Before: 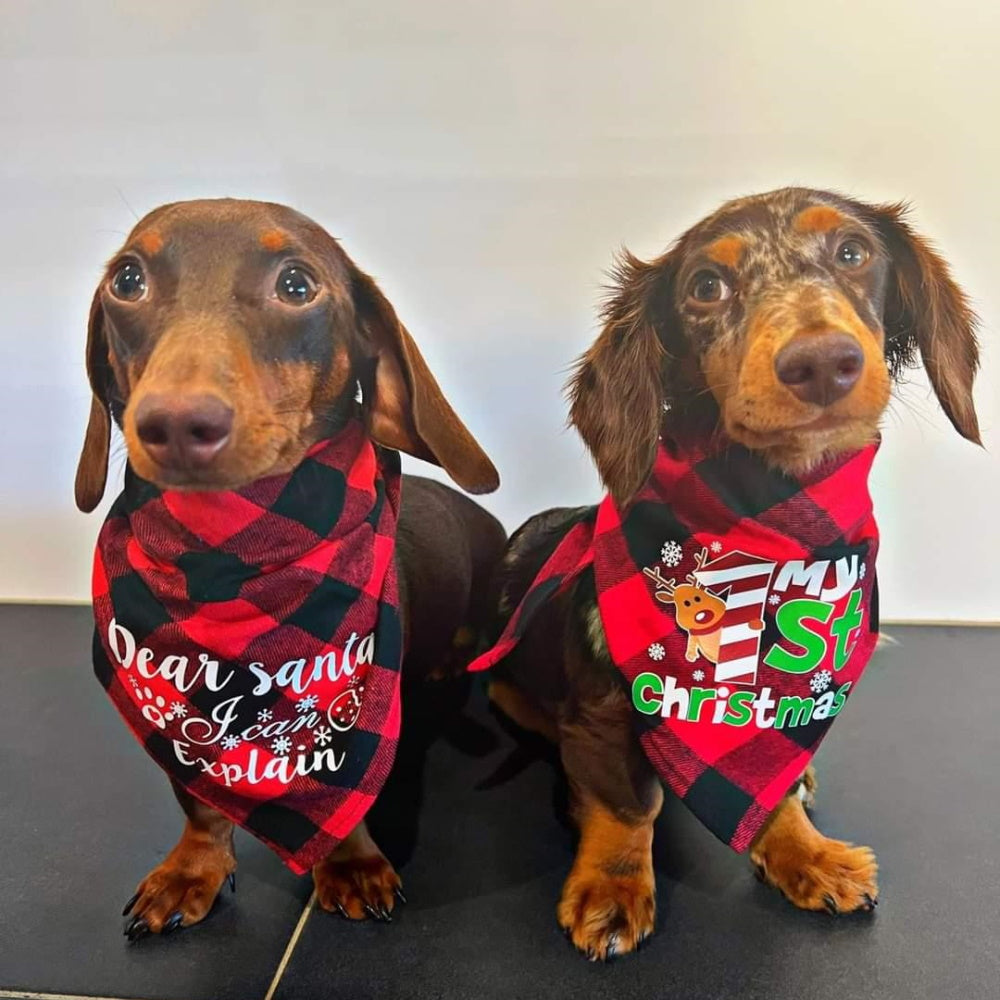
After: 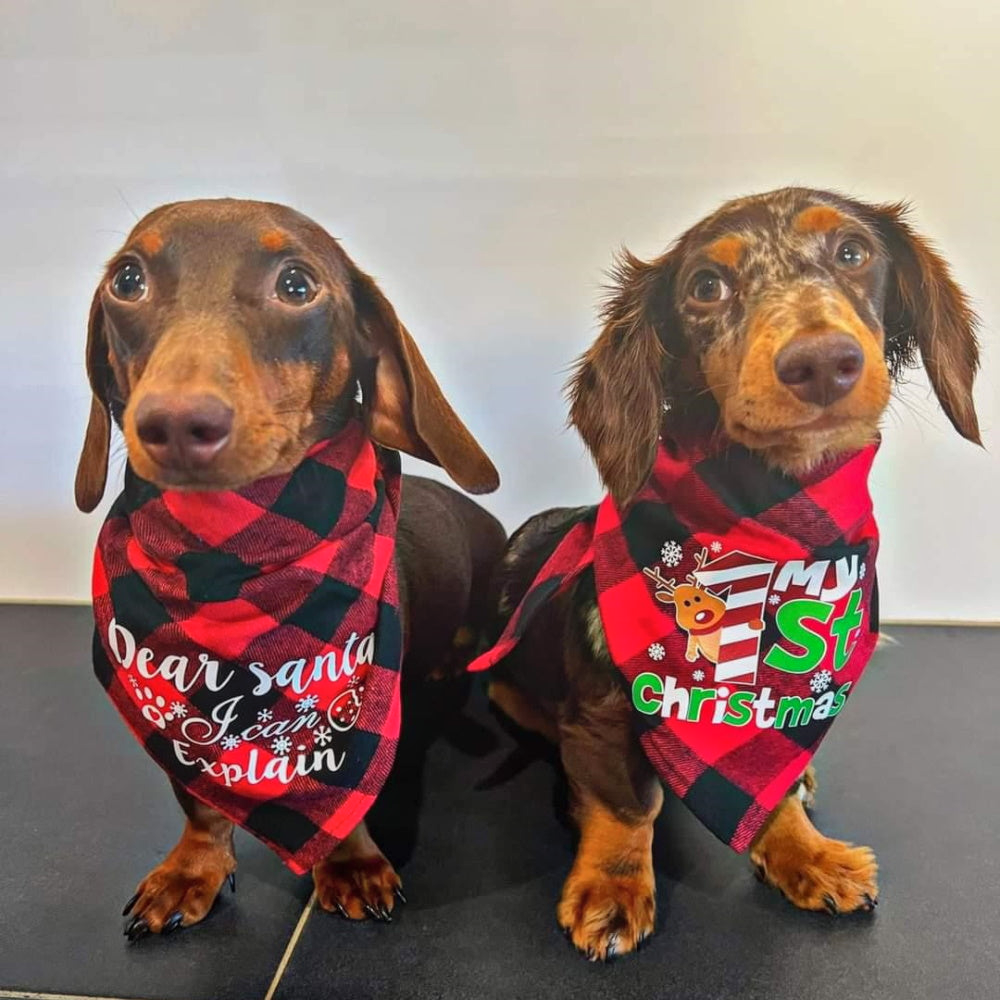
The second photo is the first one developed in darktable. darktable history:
local contrast: detail 109%
shadows and highlights: shadows 36.26, highlights -27.93, soften with gaussian
